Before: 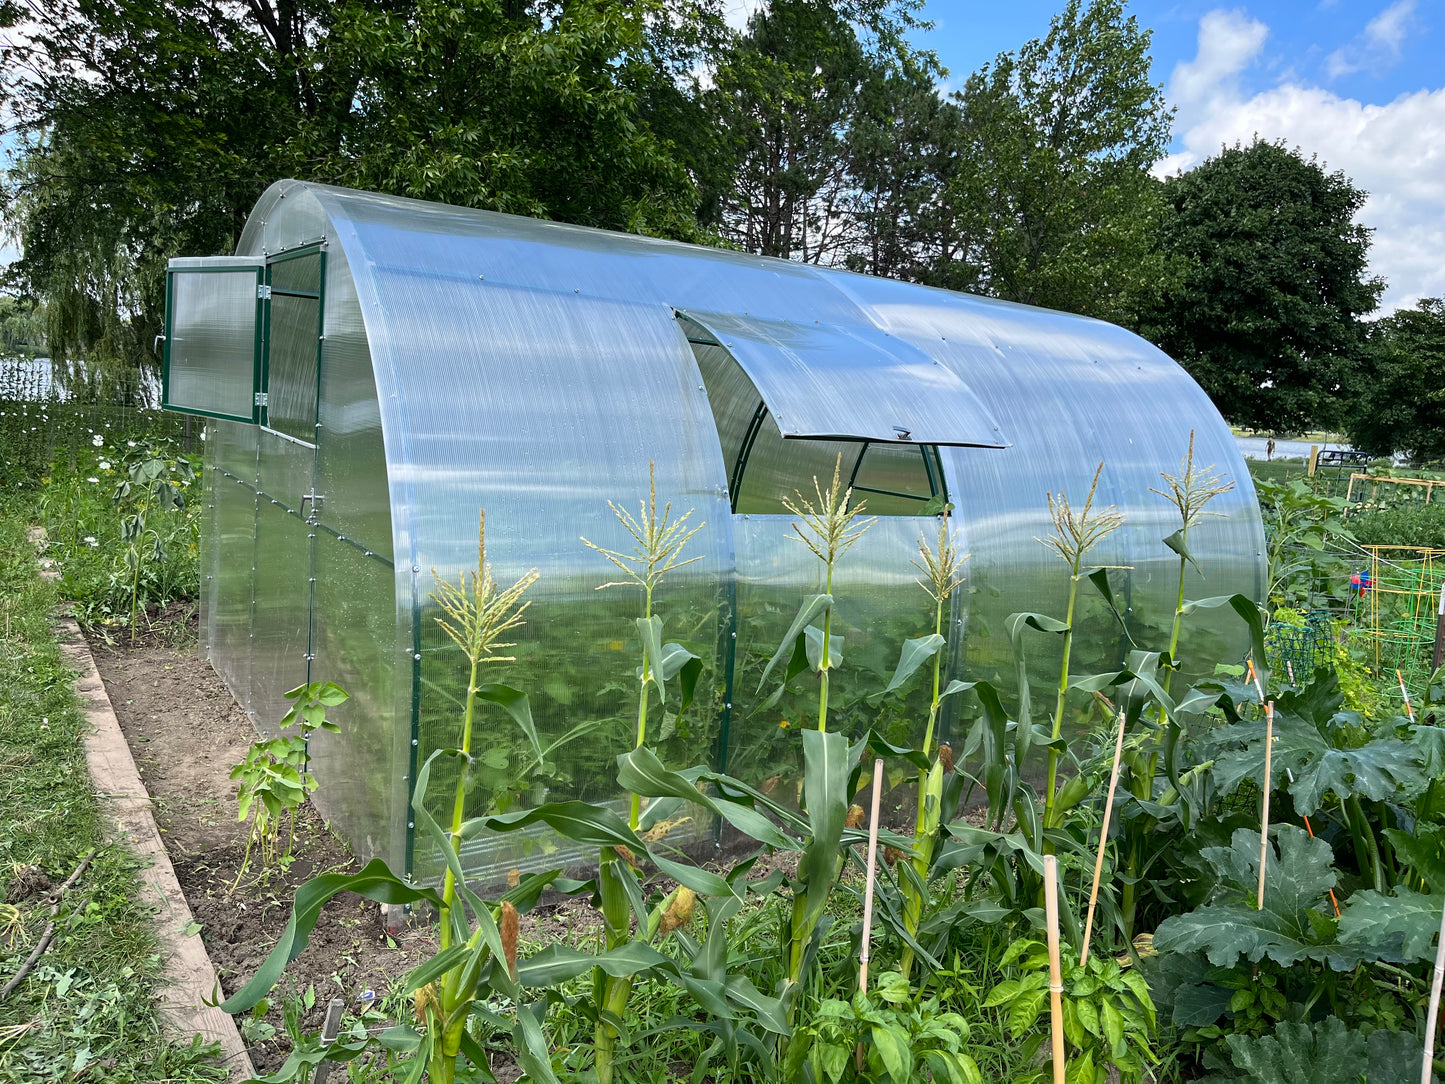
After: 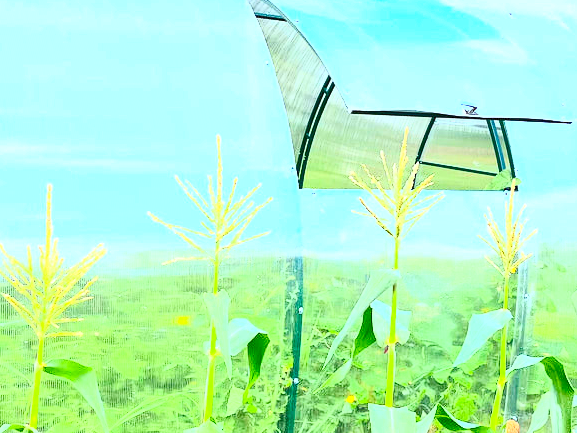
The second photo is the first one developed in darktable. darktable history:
exposure: exposure 0.766 EV, compensate highlight preservation false
crop: left 30%, top 30%, right 30%, bottom 30%
white balance: red 0.98, blue 1.034
tone equalizer: -7 EV 0.15 EV, -6 EV 0.6 EV, -5 EV 1.15 EV, -4 EV 1.33 EV, -3 EV 1.15 EV, -2 EV 0.6 EV, -1 EV 0.15 EV, mask exposure compensation -0.5 EV
contrast brightness saturation: contrast 0.83, brightness 0.59, saturation 0.59
